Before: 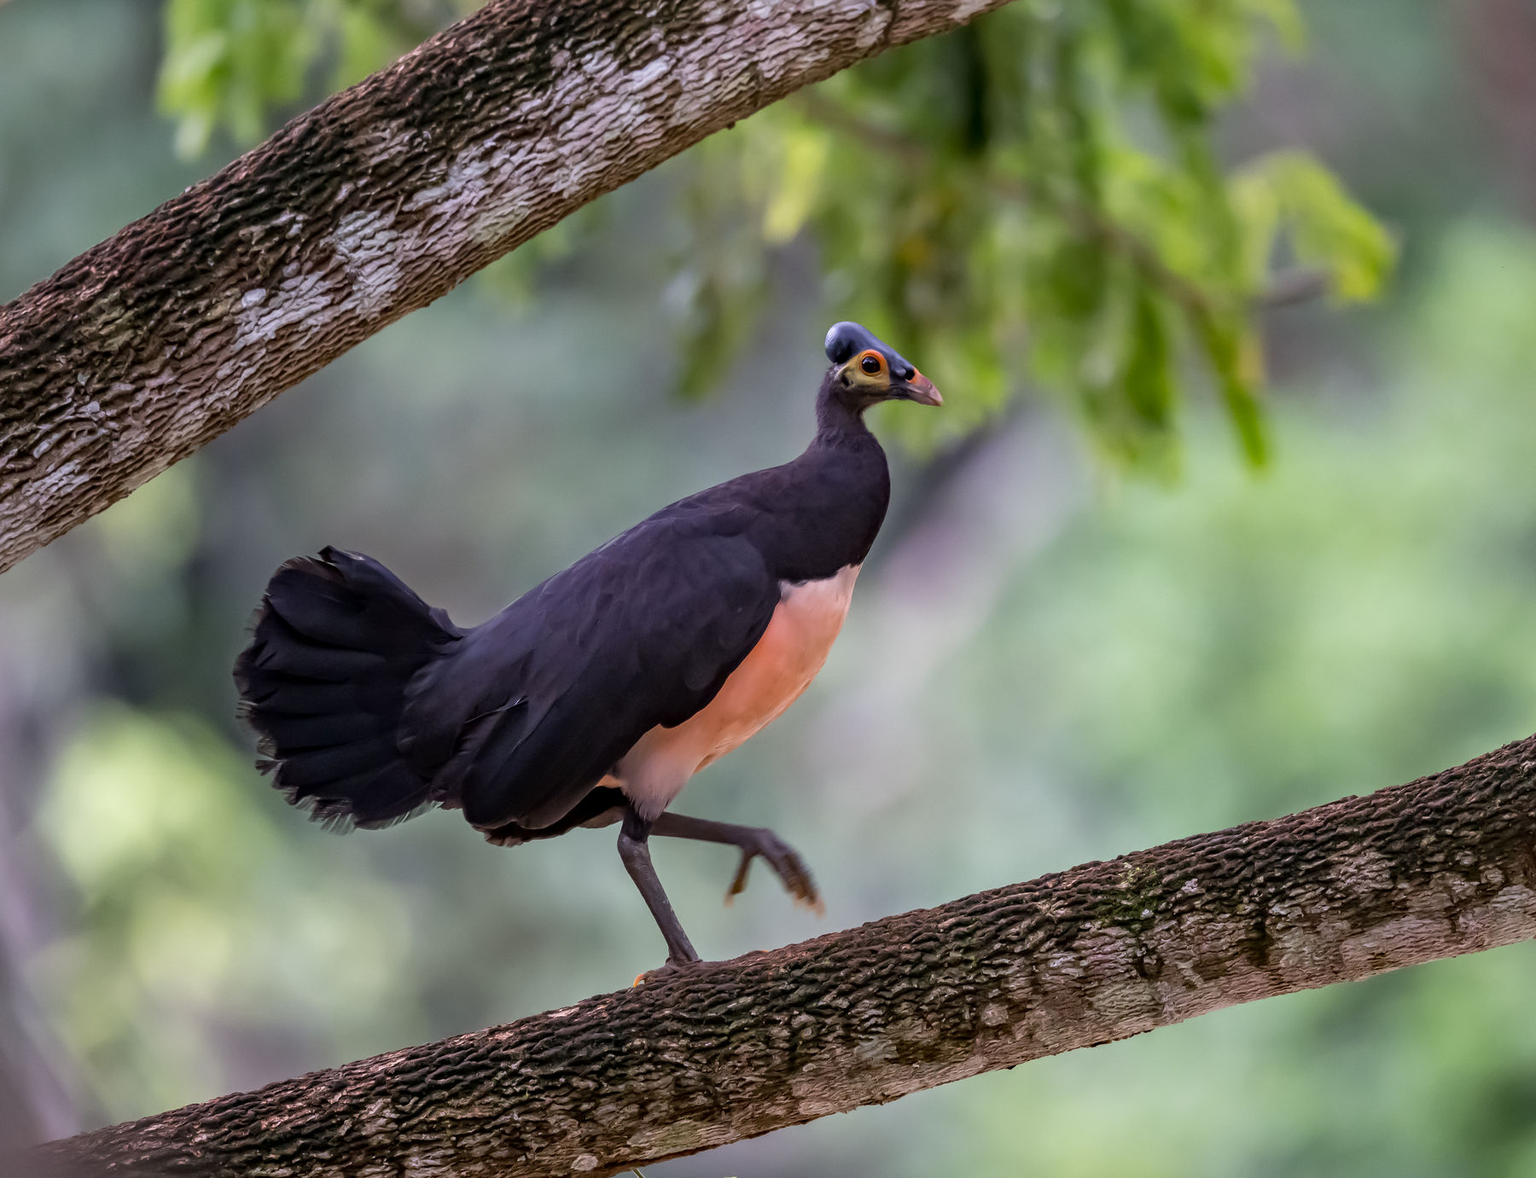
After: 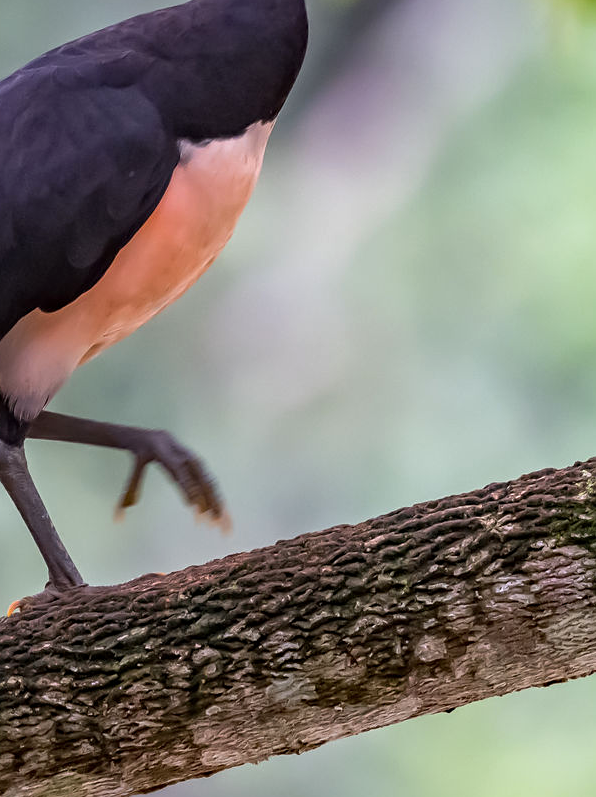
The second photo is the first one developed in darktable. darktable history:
sharpen: amount 0.2
exposure: exposure 0.2 EV, compensate highlight preservation false
crop: left 40.878%, top 39.176%, right 25.993%, bottom 3.081%
